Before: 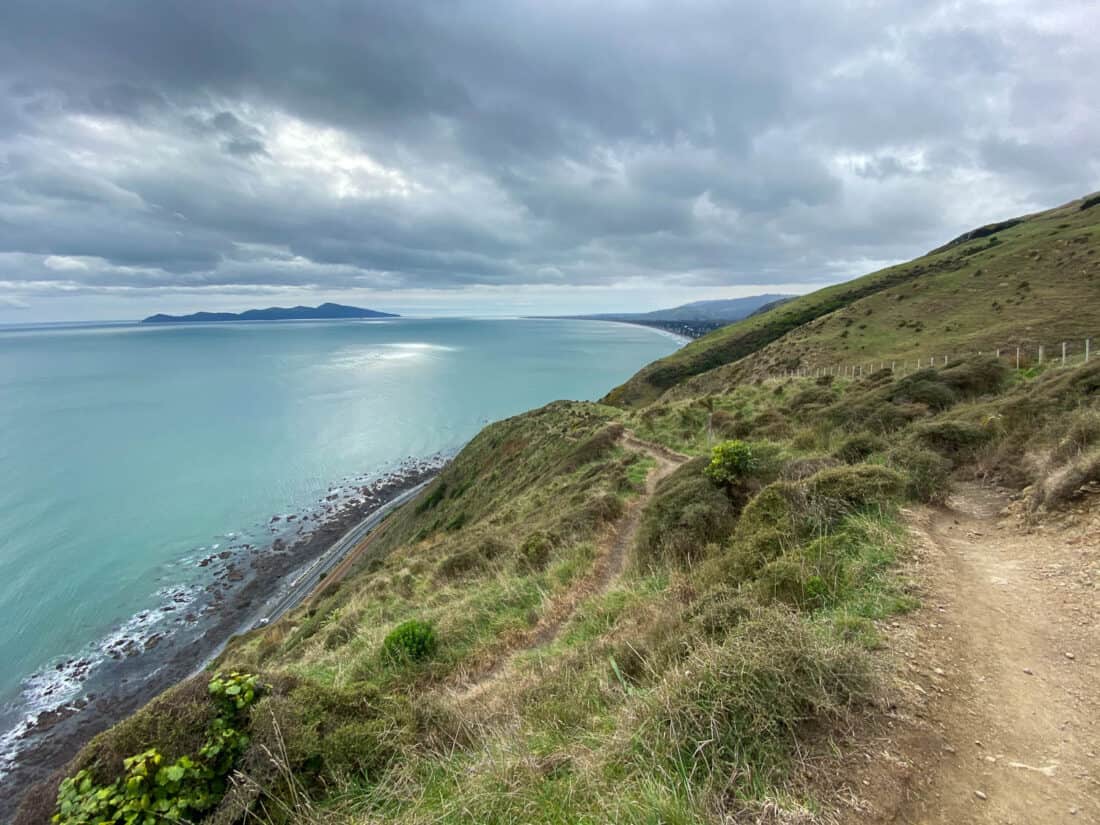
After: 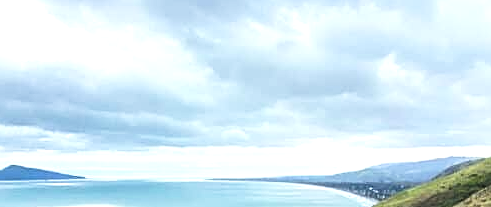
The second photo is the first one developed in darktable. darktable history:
tone curve: curves: ch0 [(0, 0) (0.003, 0.003) (0.011, 0.012) (0.025, 0.026) (0.044, 0.046) (0.069, 0.072) (0.1, 0.104) (0.136, 0.141) (0.177, 0.185) (0.224, 0.234) (0.277, 0.289) (0.335, 0.349) (0.399, 0.415) (0.468, 0.488) (0.543, 0.566) (0.623, 0.649) (0.709, 0.739) (0.801, 0.834) (0.898, 0.923) (1, 1)], preserve colors none
sharpen: on, module defaults
crop: left 28.64%, top 16.832%, right 26.637%, bottom 58.055%
exposure: black level correction -0.005, exposure 1 EV, compensate highlight preservation false
